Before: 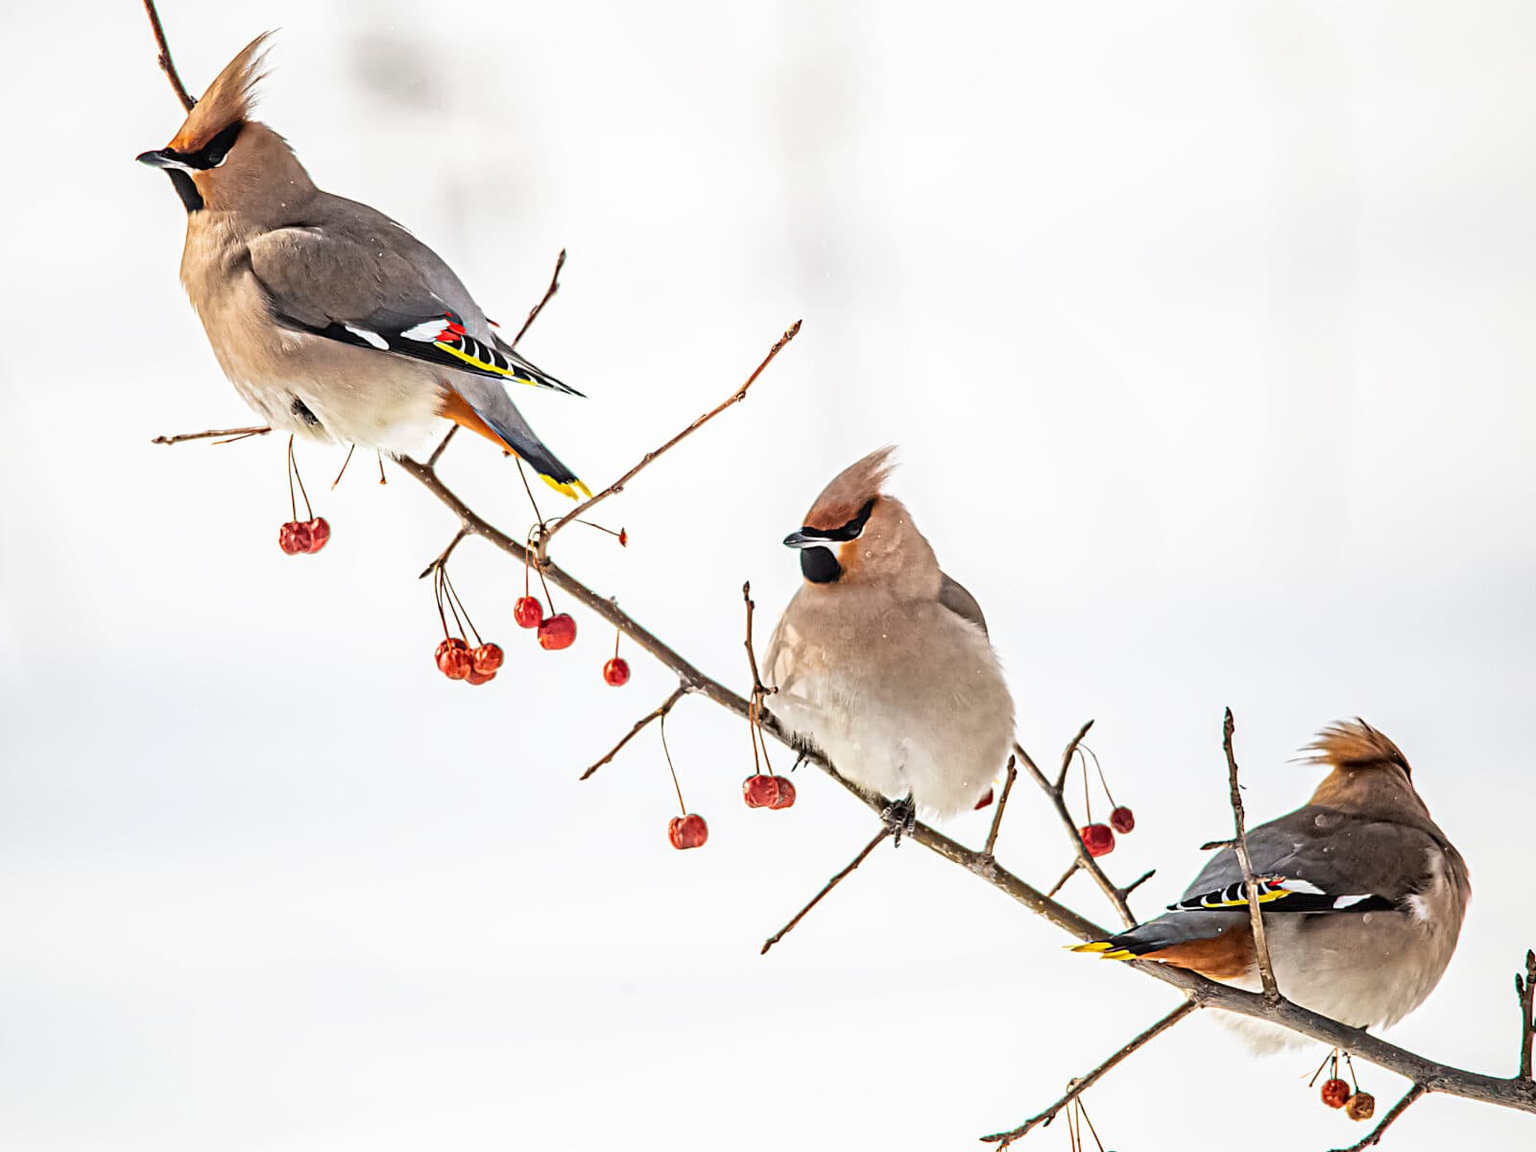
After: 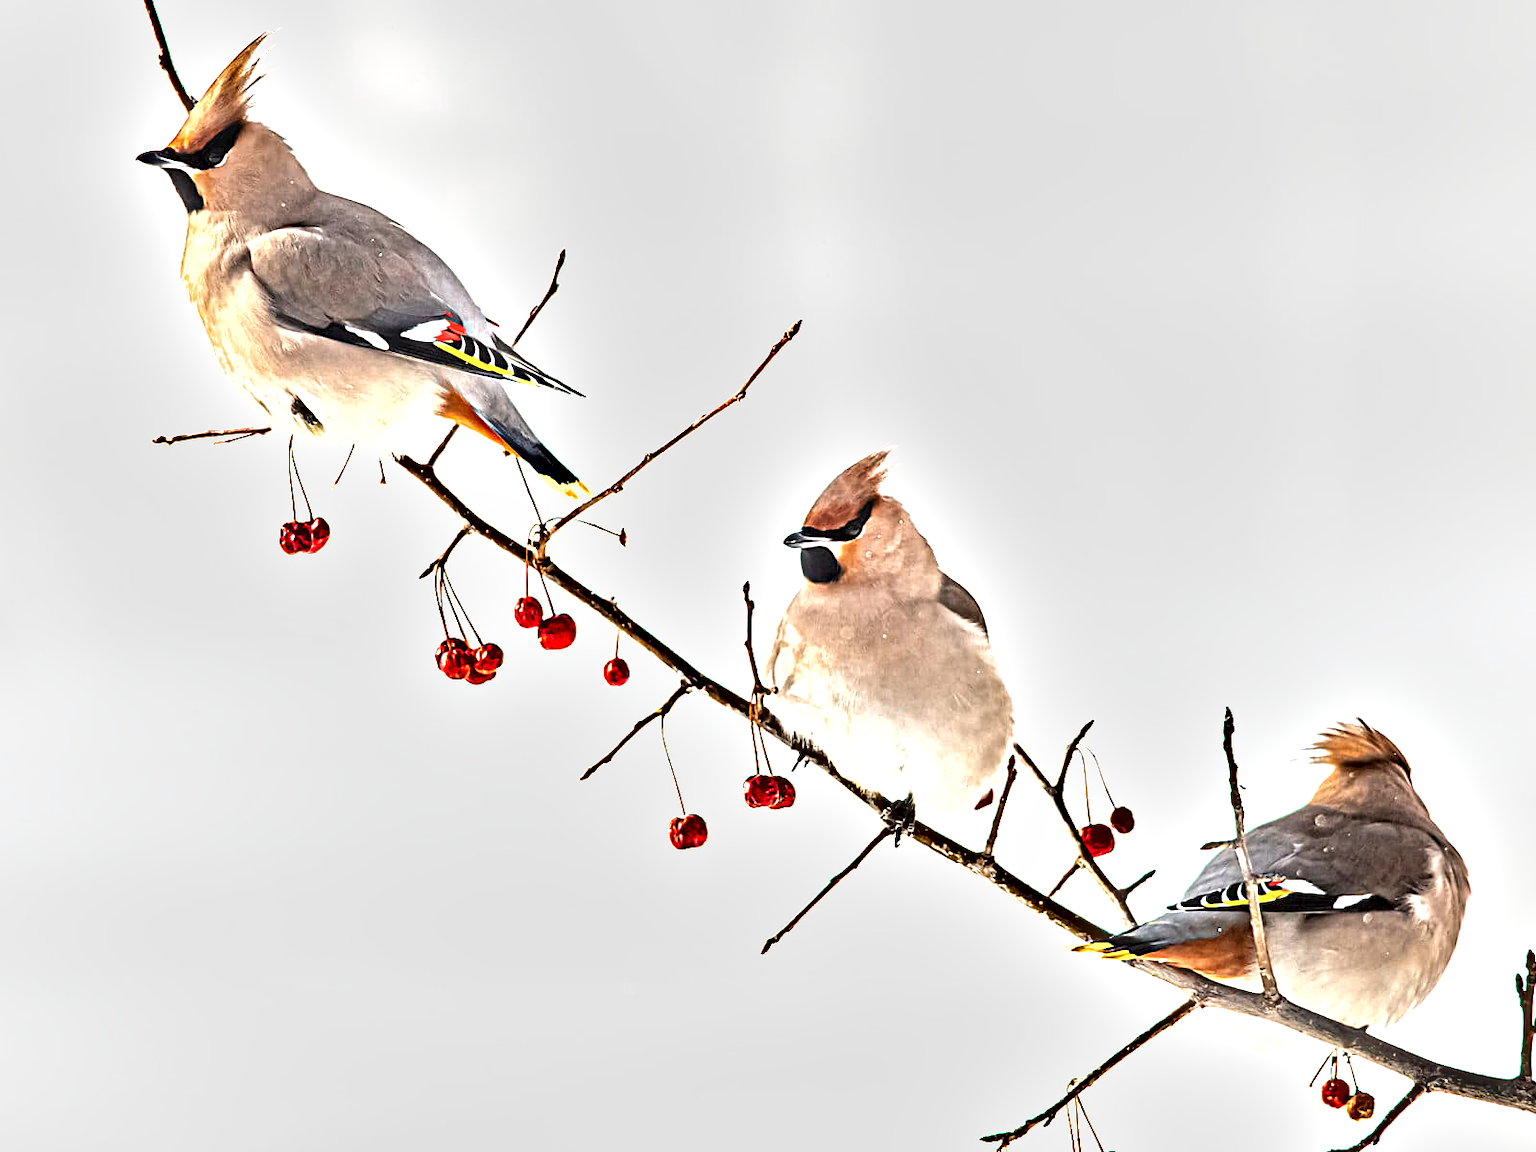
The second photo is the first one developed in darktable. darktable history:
local contrast: highlights 106%, shadows 101%, detail 119%, midtone range 0.2
shadows and highlights: radius 46.48, white point adjustment 6.72, compress 80.05%, highlights color adjustment 56.24%, soften with gaussian
exposure: black level correction 0, exposure 0.704 EV, compensate highlight preservation false
